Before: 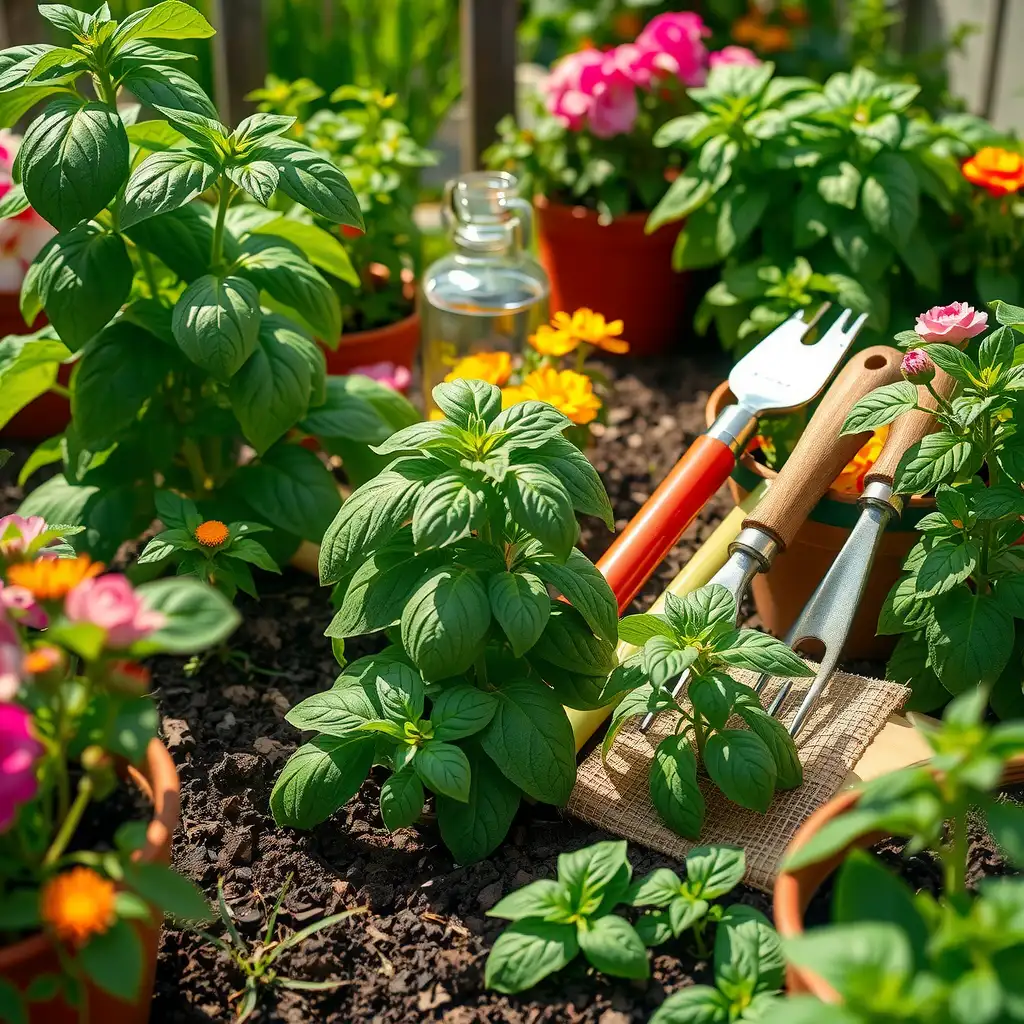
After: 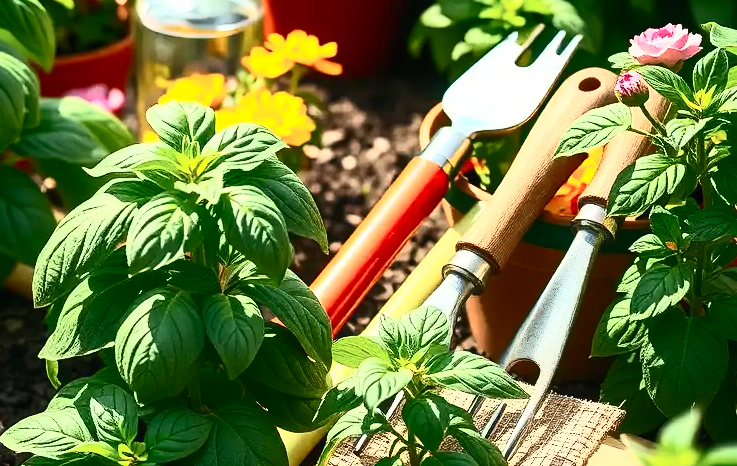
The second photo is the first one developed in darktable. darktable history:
crop and rotate: left 27.947%, top 27.189%, bottom 27.21%
contrast brightness saturation: contrast 0.6, brightness 0.347, saturation 0.137
exposure: compensate highlight preservation false
